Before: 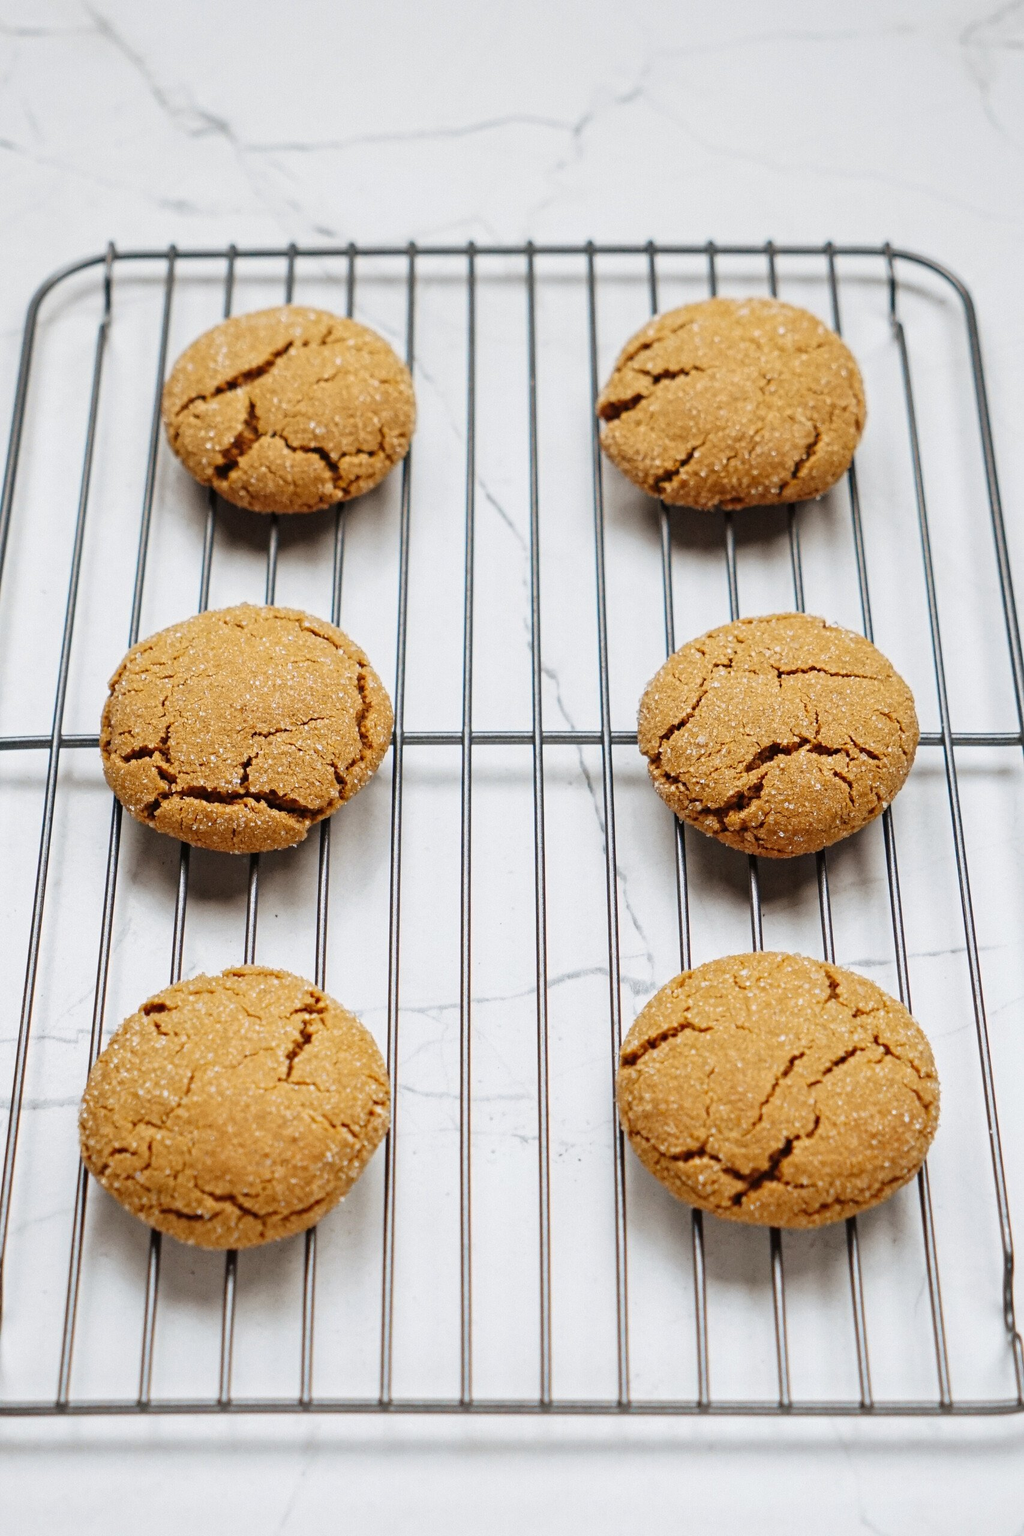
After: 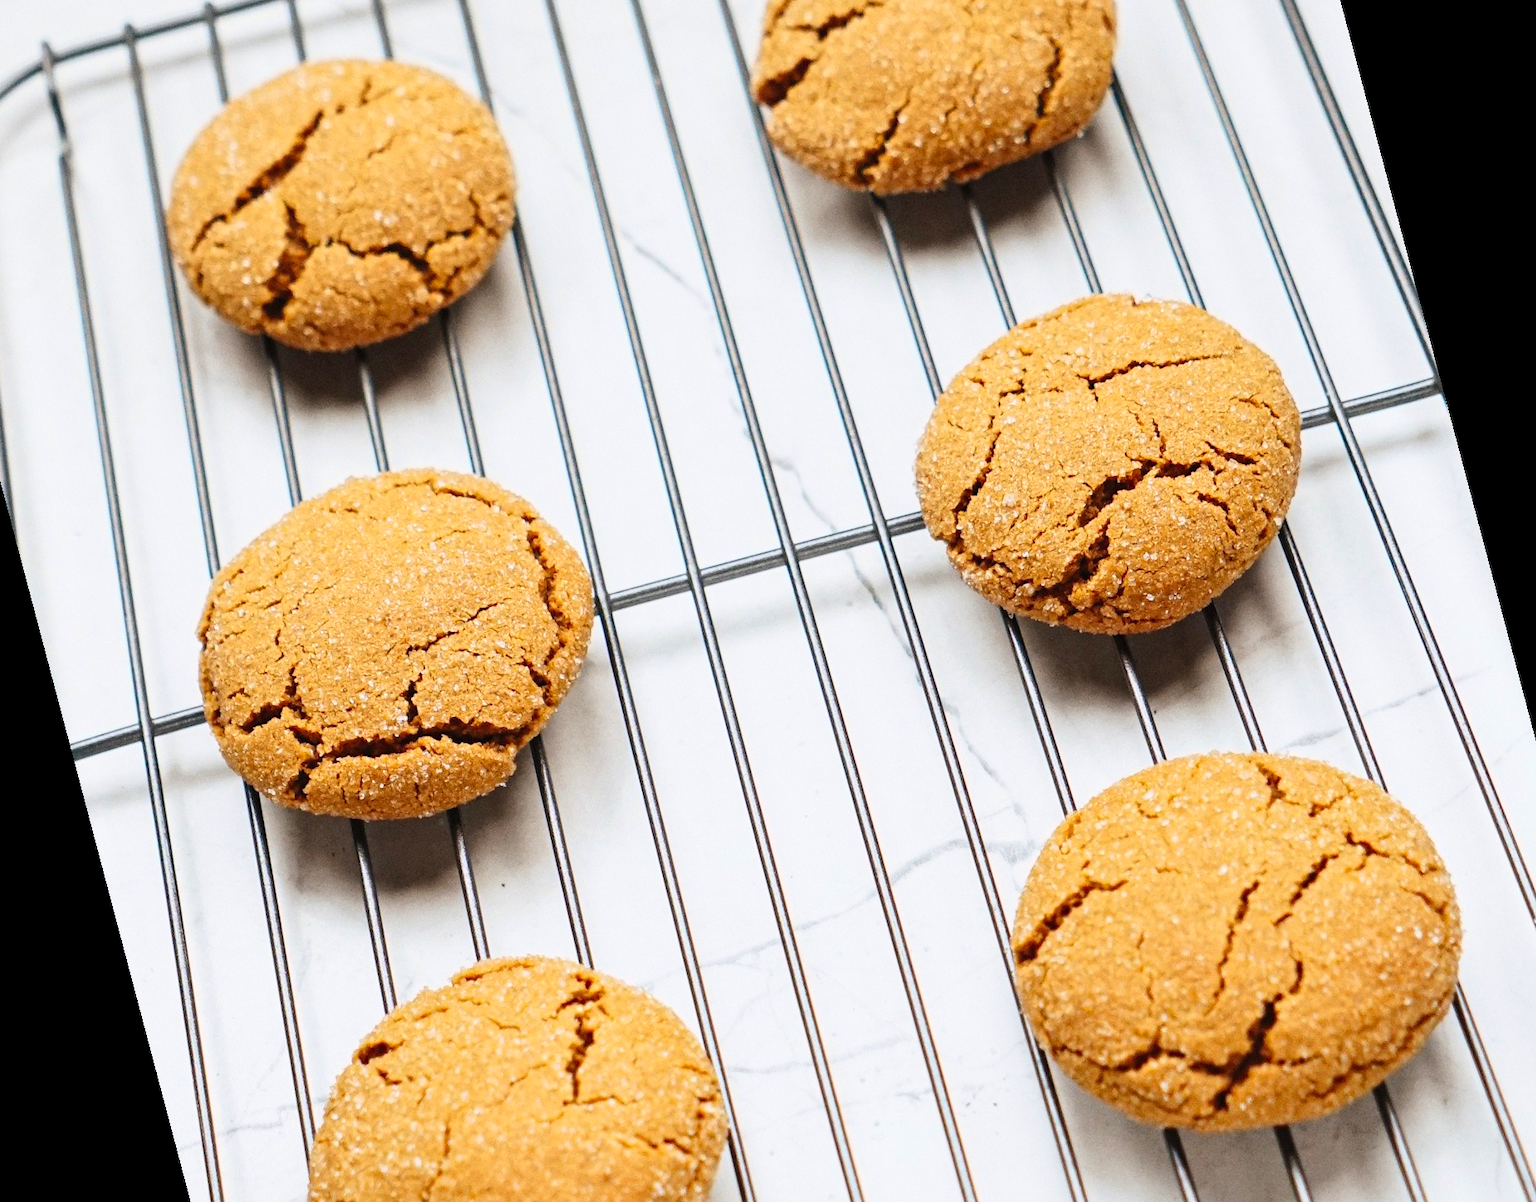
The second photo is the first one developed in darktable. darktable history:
rotate and perspective: rotation -14.8°, crop left 0.1, crop right 0.903, crop top 0.25, crop bottom 0.748
contrast brightness saturation: contrast 0.2, brightness 0.16, saturation 0.22
